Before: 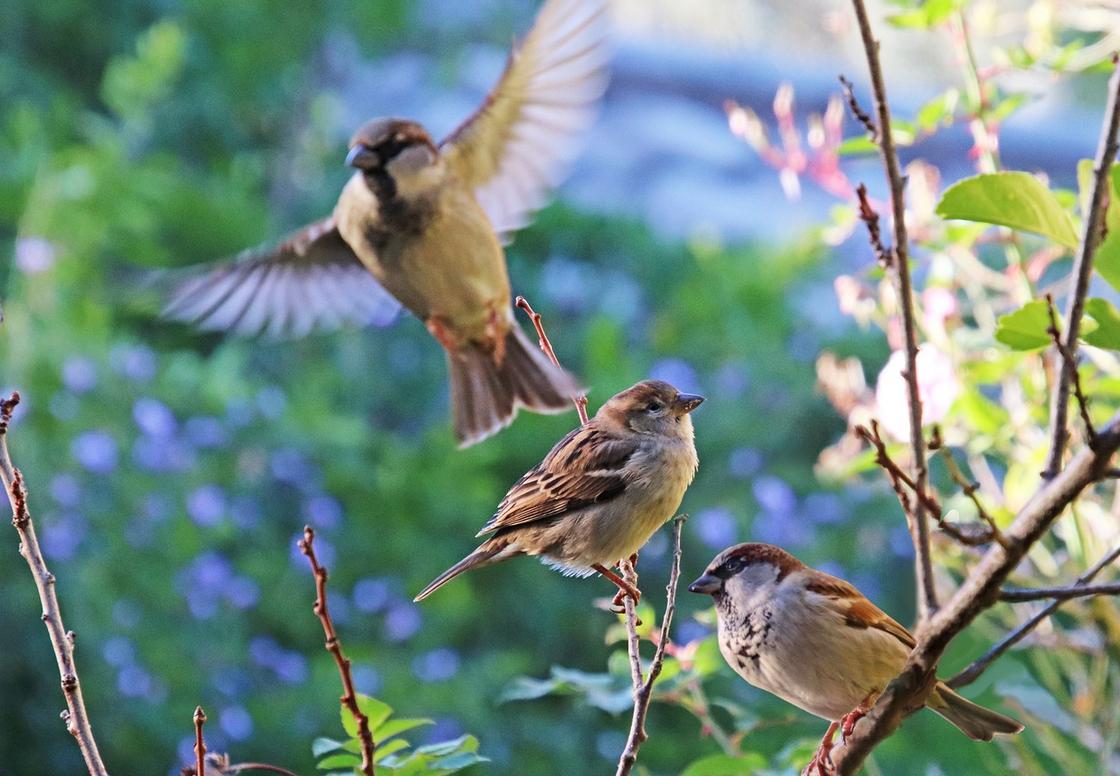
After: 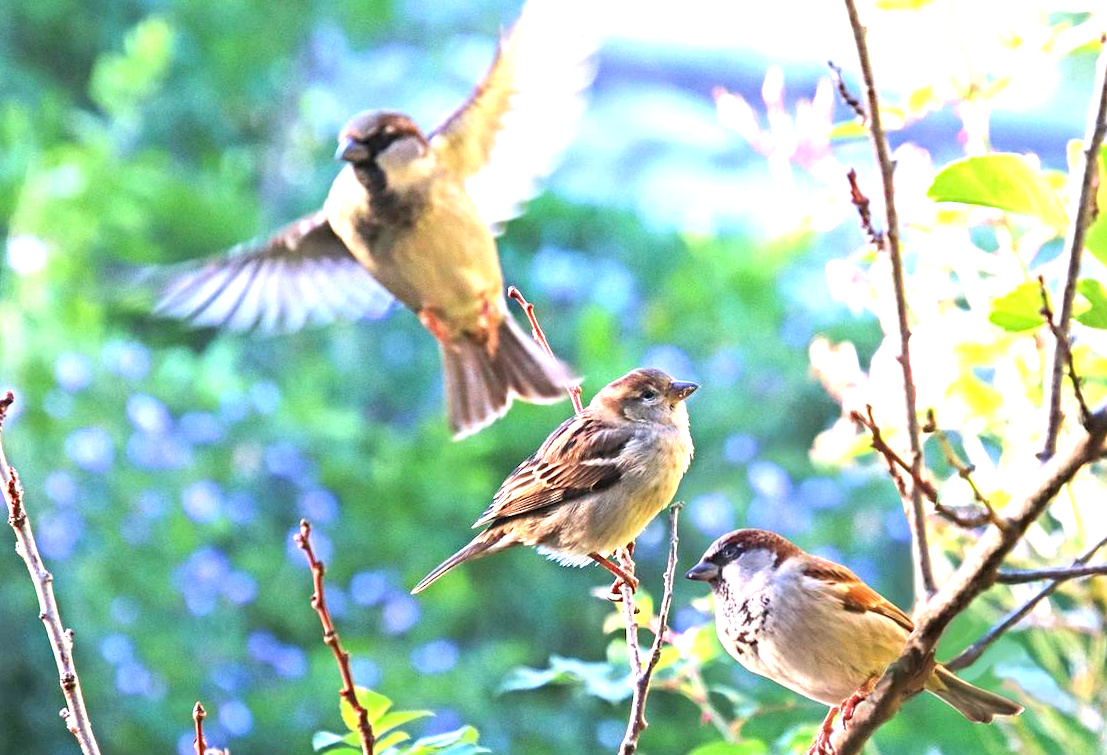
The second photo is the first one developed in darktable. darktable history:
exposure: black level correction 0, exposure 1.379 EV, compensate exposure bias true, compensate highlight preservation false
contrast brightness saturation: contrast -0.02, brightness -0.01, saturation 0.03
rotate and perspective: rotation -1°, crop left 0.011, crop right 0.989, crop top 0.025, crop bottom 0.975
